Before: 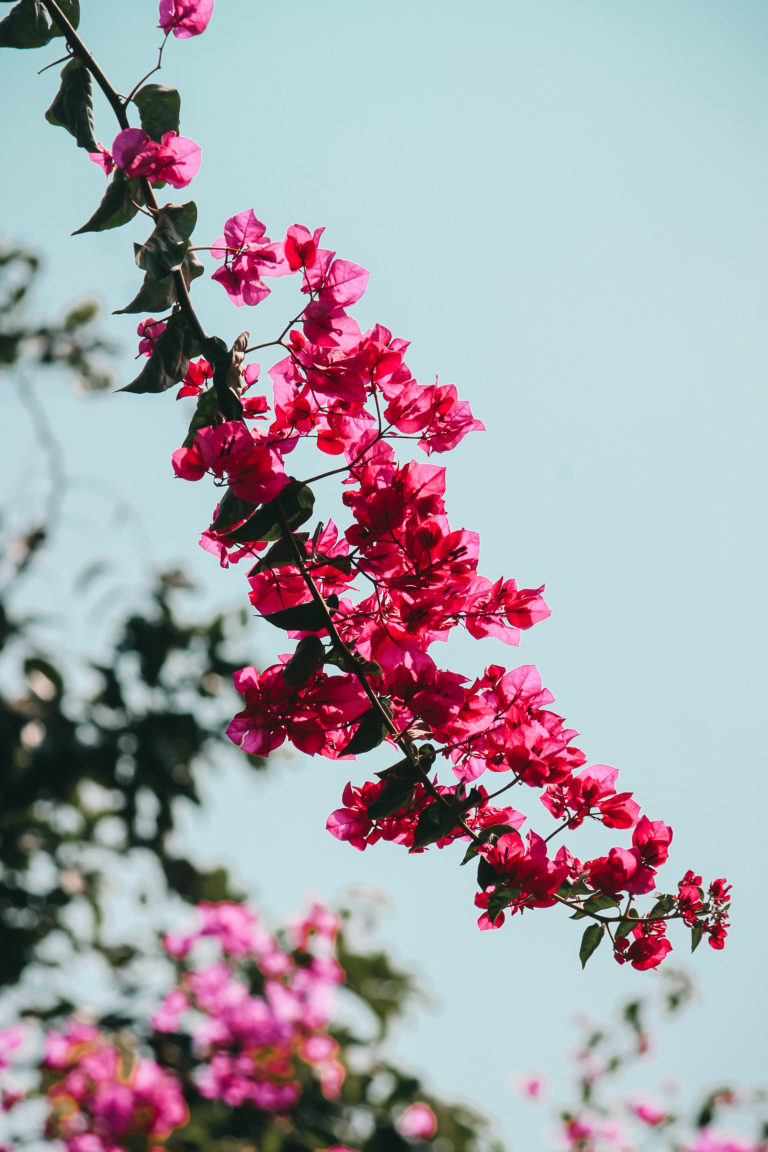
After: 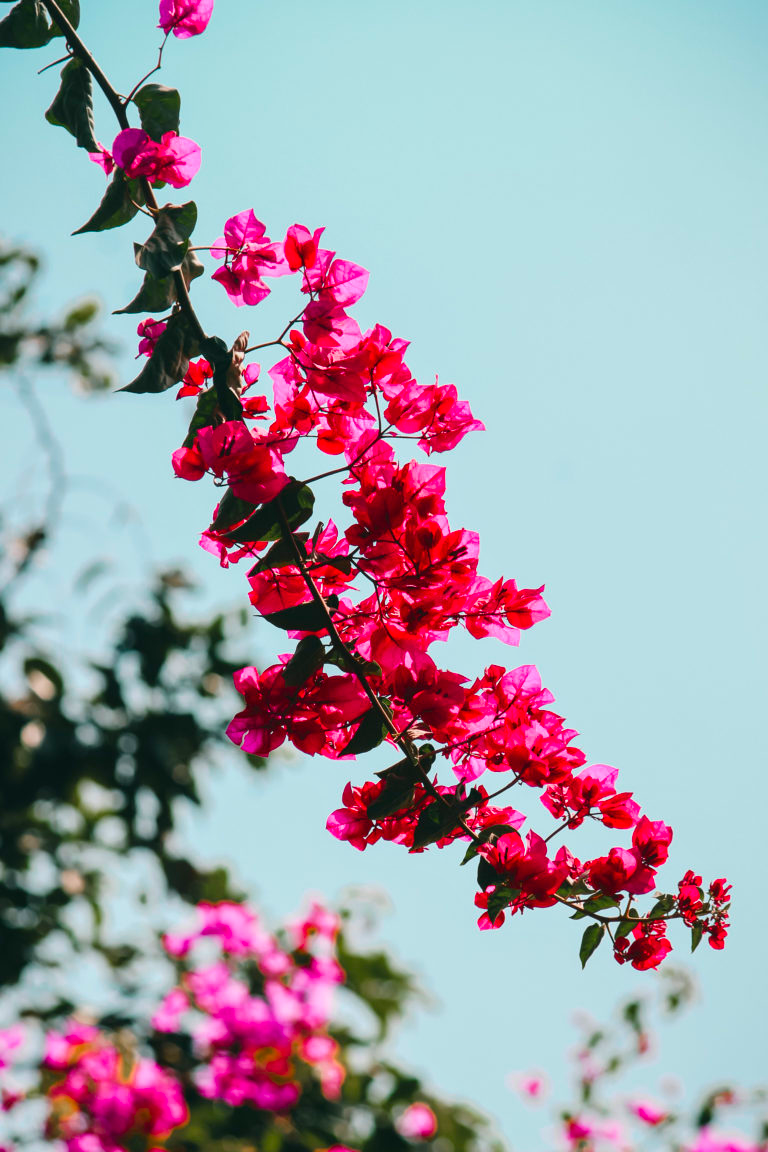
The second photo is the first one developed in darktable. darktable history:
tone equalizer: on, module defaults
contrast brightness saturation: saturation 0.489
